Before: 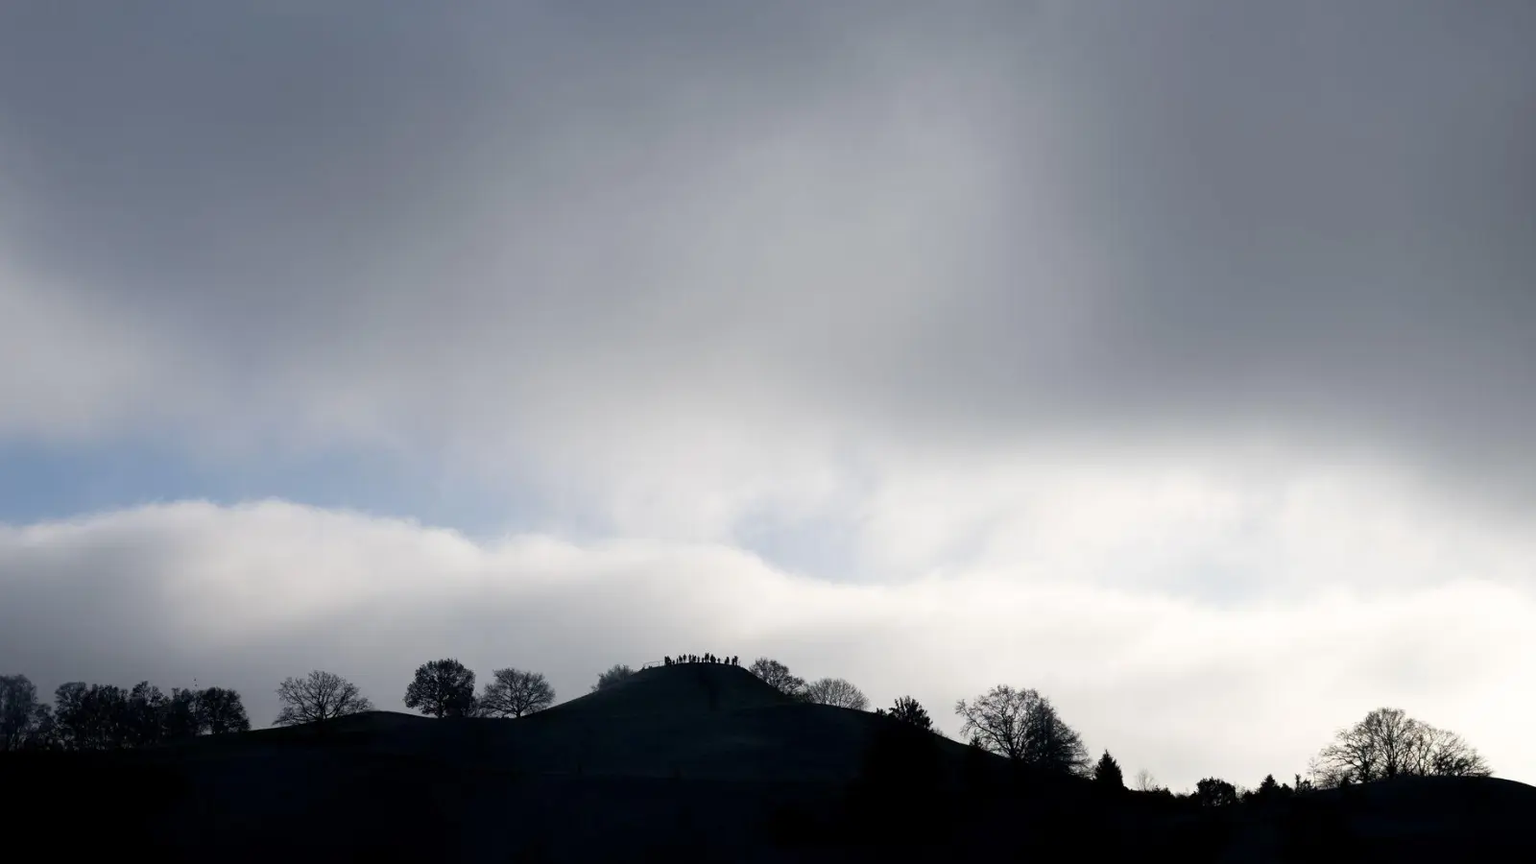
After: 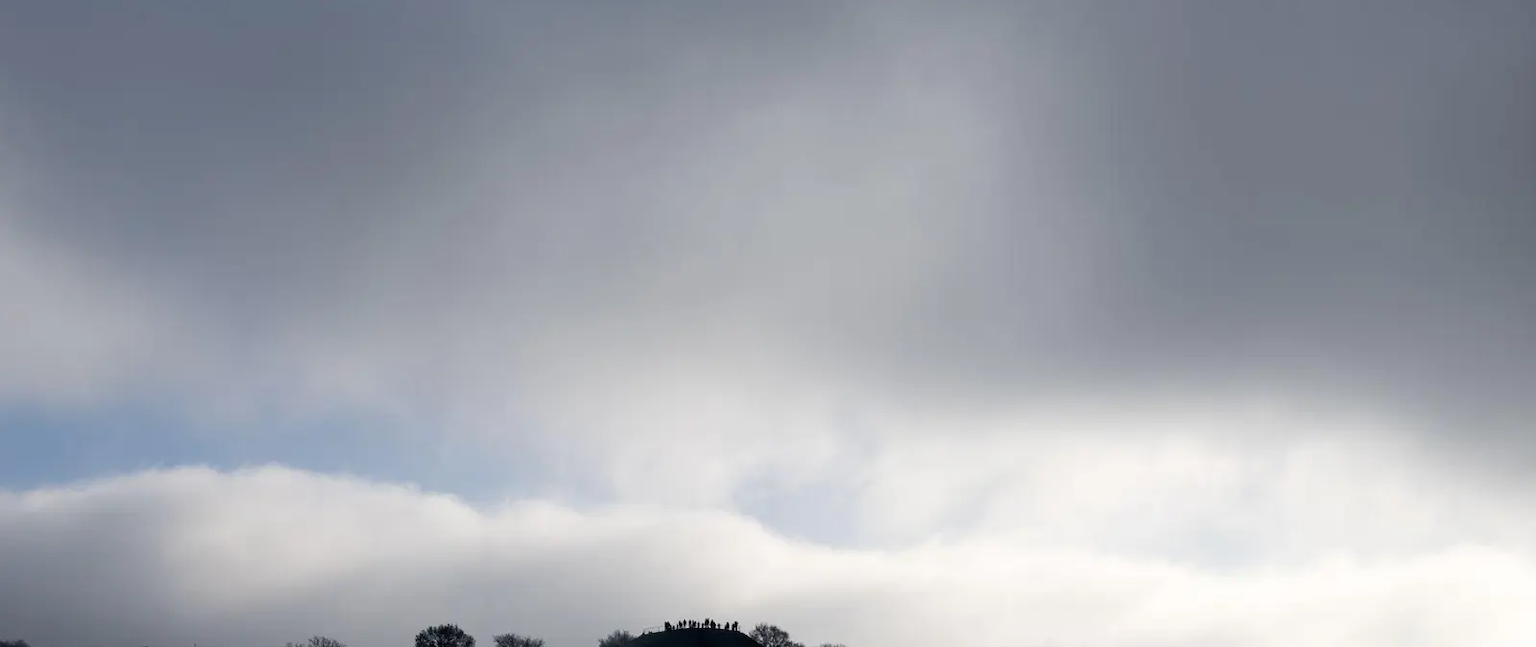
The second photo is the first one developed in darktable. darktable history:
crop: top 4.068%, bottom 20.967%
